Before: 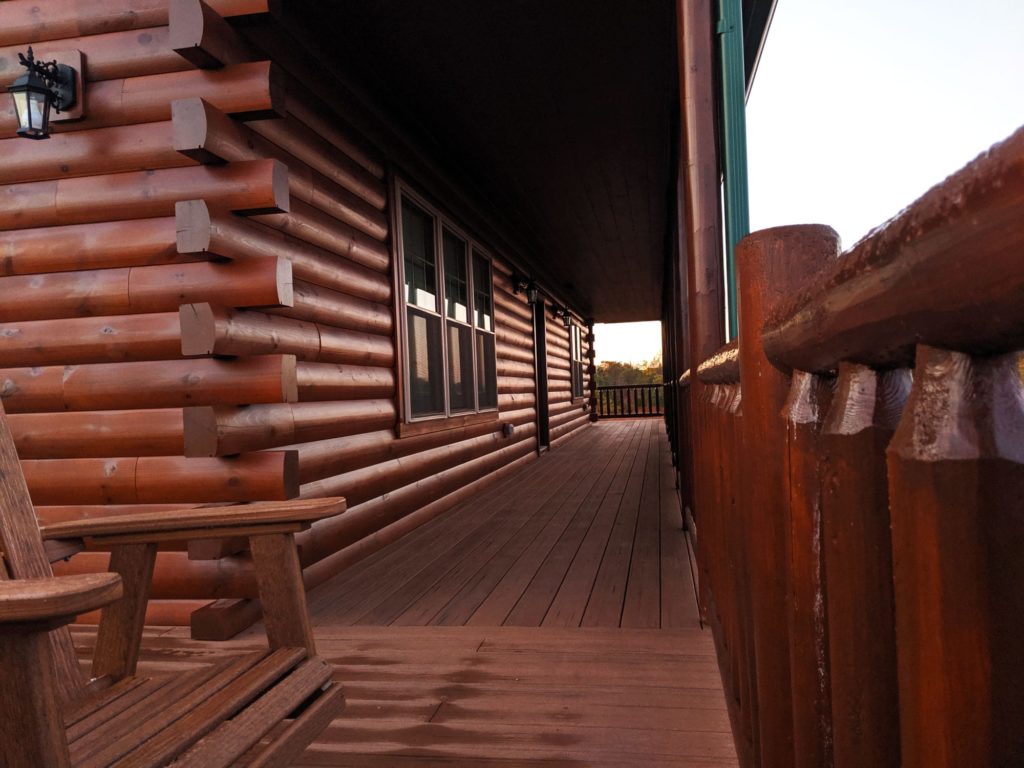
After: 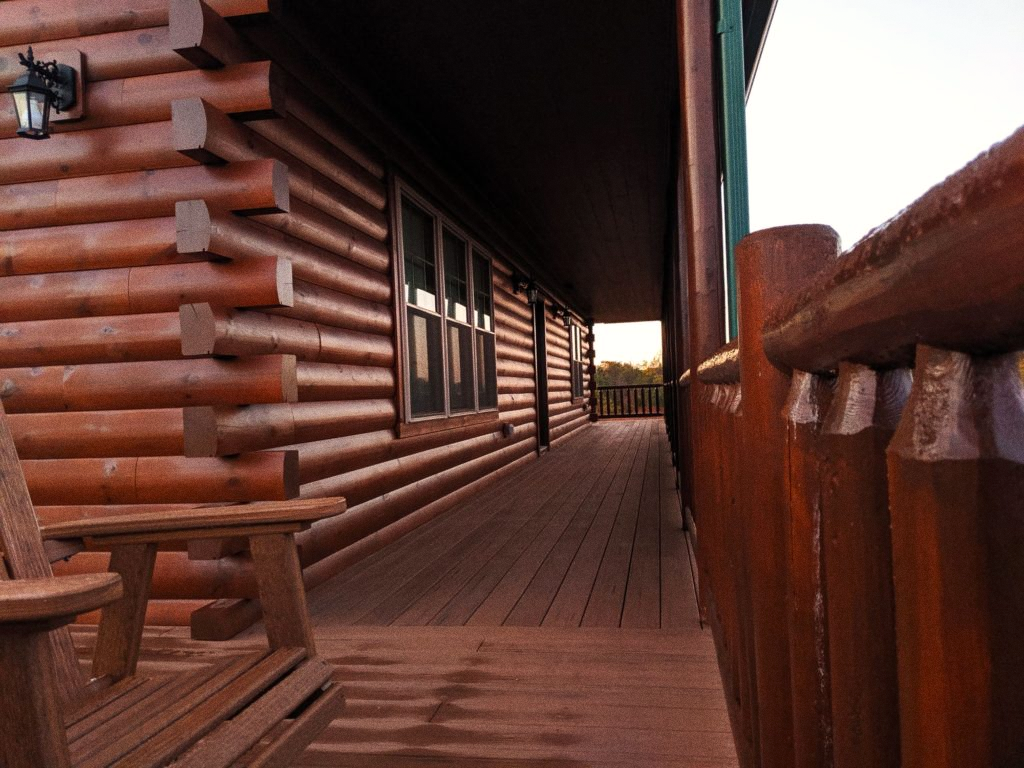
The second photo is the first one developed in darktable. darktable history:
grain: coarseness 0.47 ISO
white balance: red 1.009, blue 0.985
